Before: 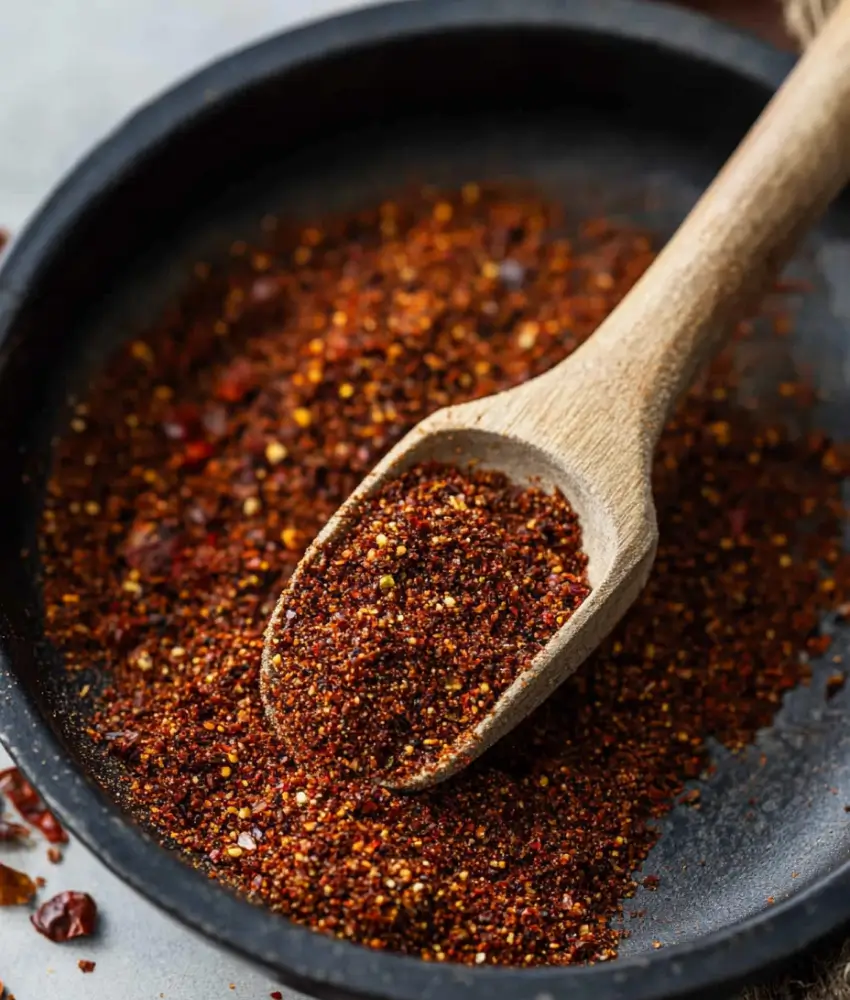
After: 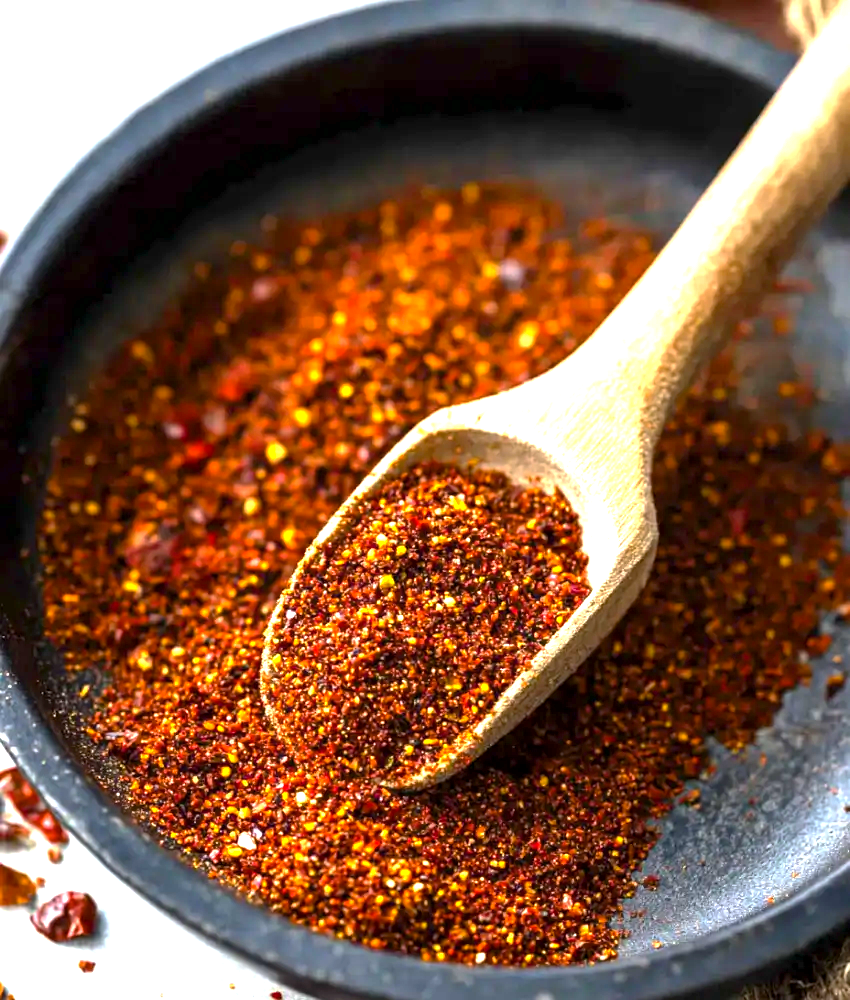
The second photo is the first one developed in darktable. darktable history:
exposure: black level correction 0.001, exposure 1.716 EV, compensate exposure bias true, compensate highlight preservation false
color balance rgb: perceptual saturation grading › global saturation 19.371%, global vibrance 20%
base curve: curves: ch0 [(0, 0) (0.74, 0.67) (1, 1)], preserve colors none
